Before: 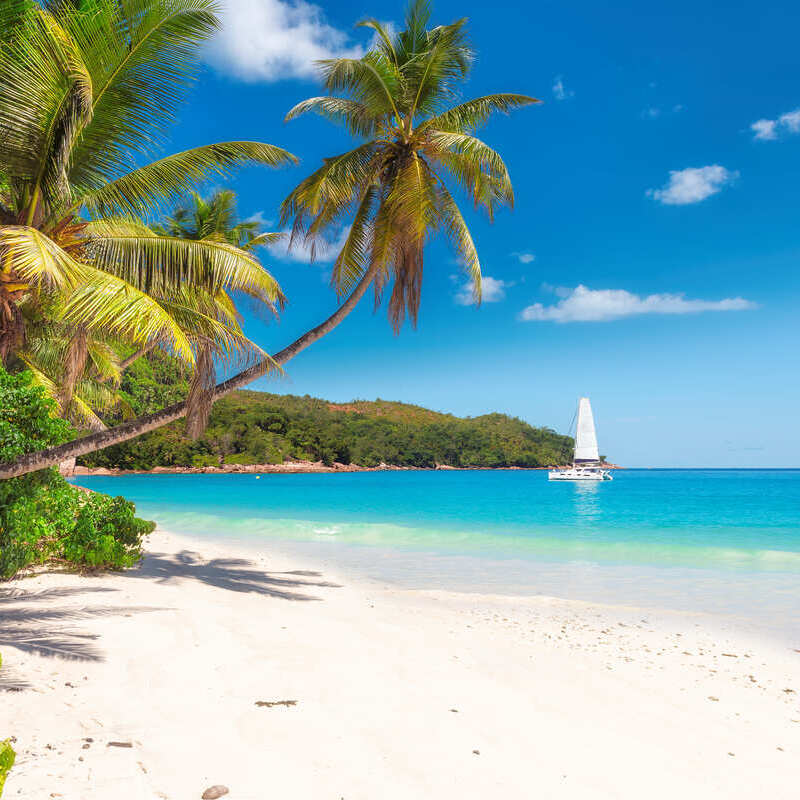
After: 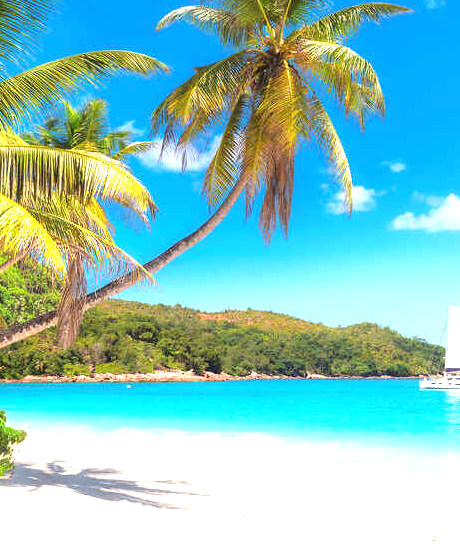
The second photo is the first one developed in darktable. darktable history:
crop: left 16.175%, top 11.385%, right 26.207%, bottom 20.507%
exposure: black level correction 0, exposure 1.097 EV, compensate exposure bias true, compensate highlight preservation false
